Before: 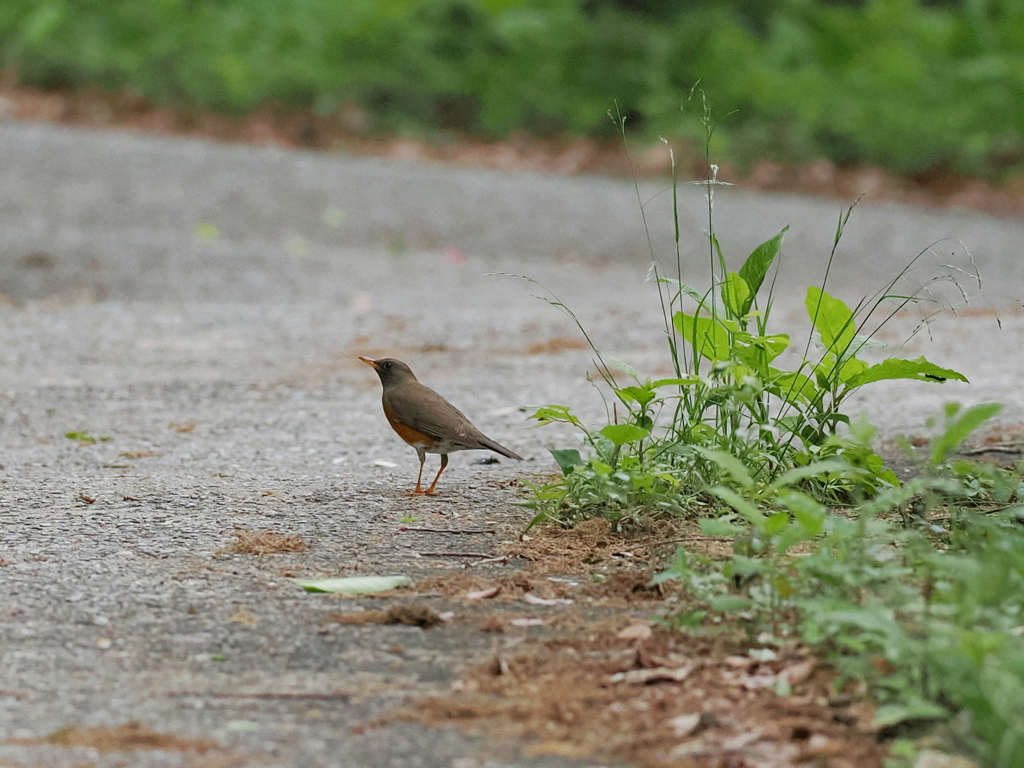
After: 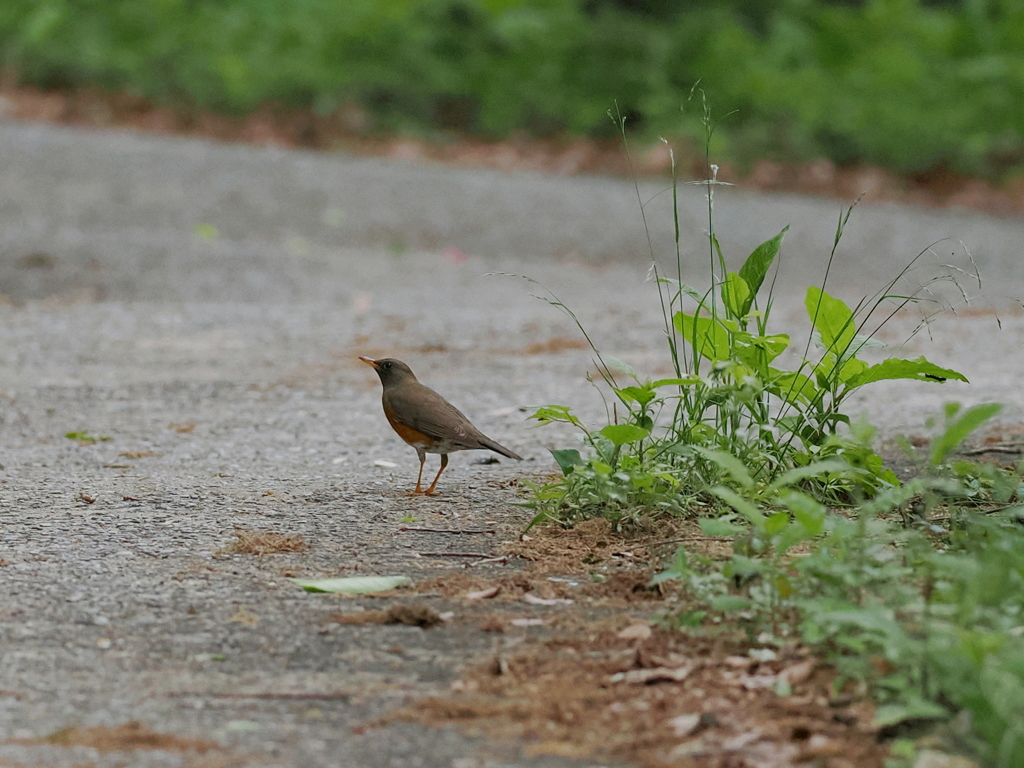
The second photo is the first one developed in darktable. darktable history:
exposure: exposure -0.285 EV, compensate highlight preservation false
